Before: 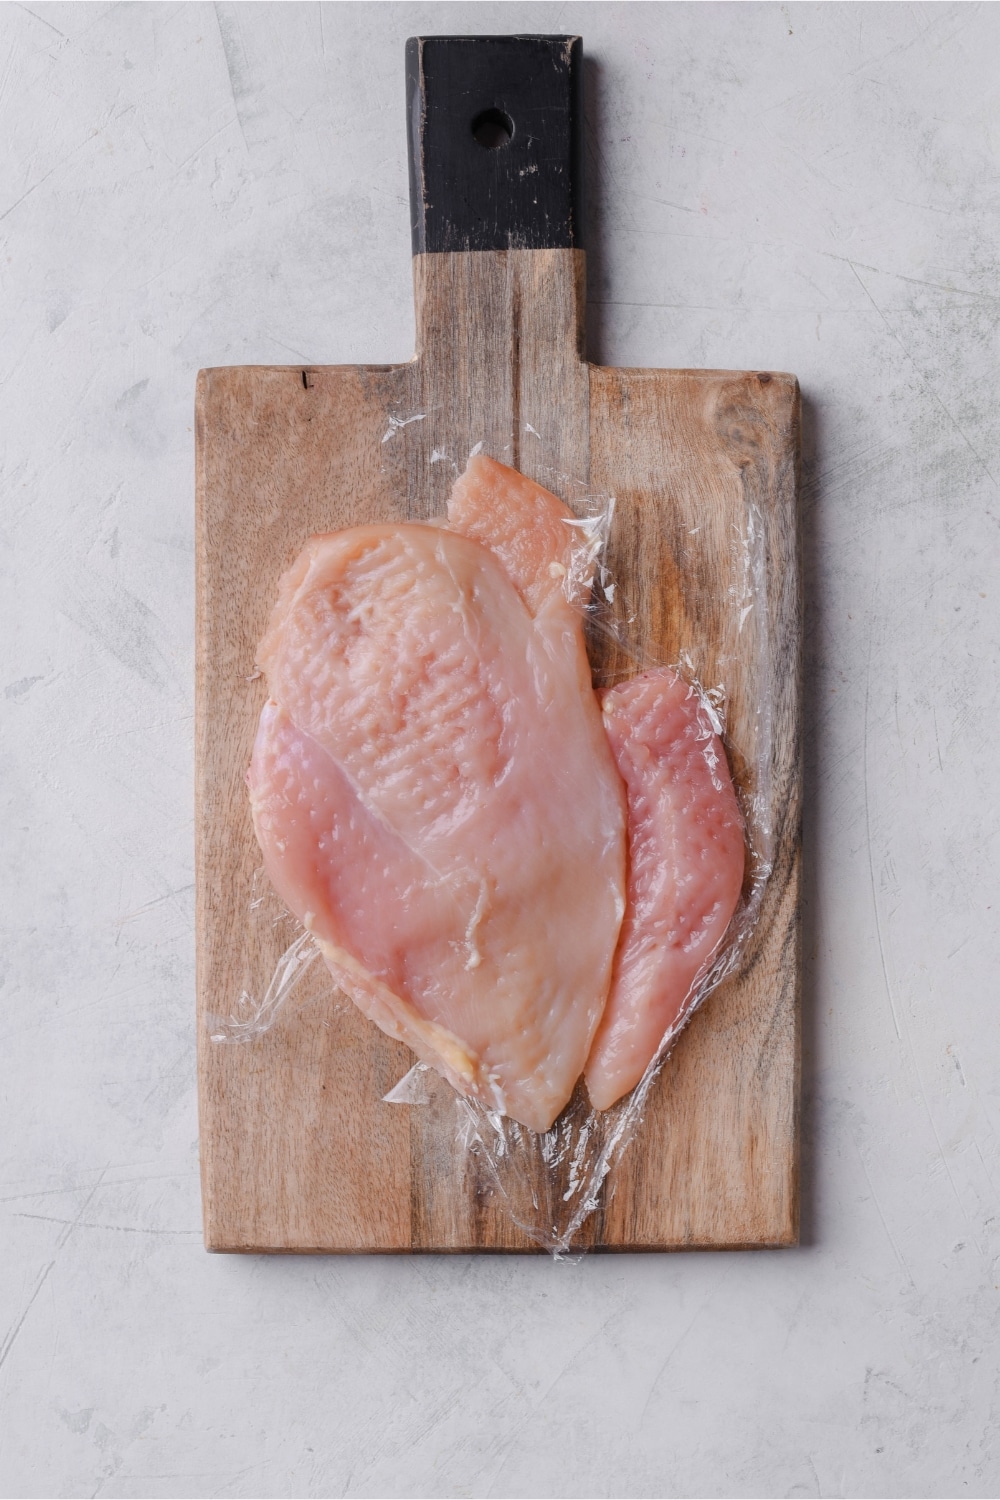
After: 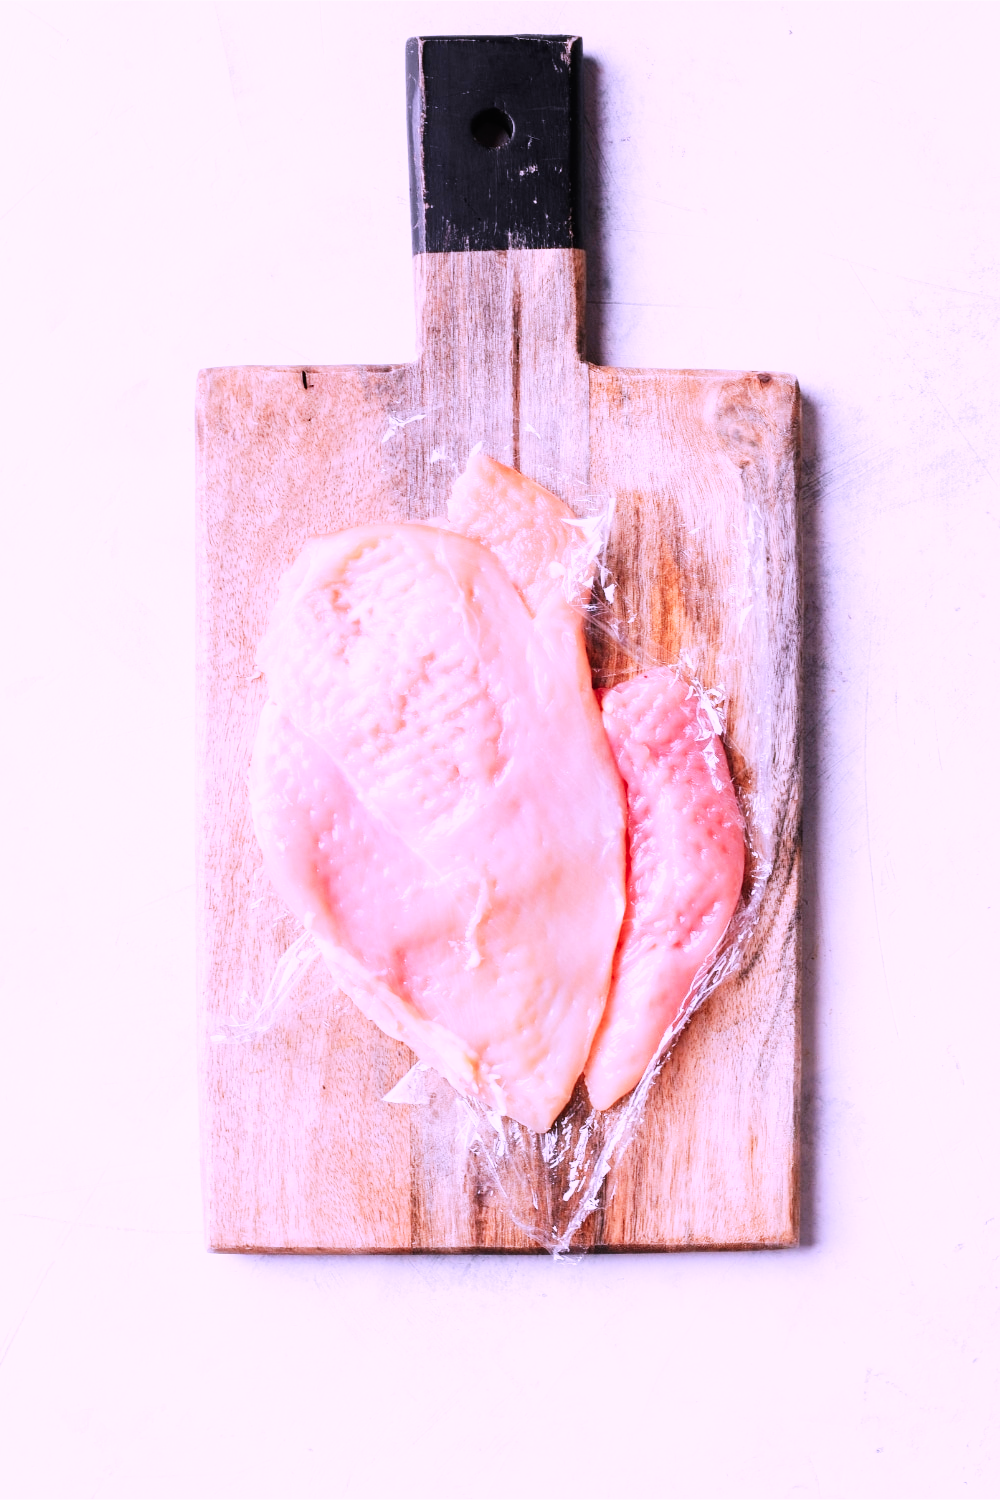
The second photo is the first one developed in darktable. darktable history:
color correction: highlights a* 15.16, highlights b* -24.96
base curve: curves: ch0 [(0, 0) (0.007, 0.004) (0.027, 0.03) (0.046, 0.07) (0.207, 0.54) (0.442, 0.872) (0.673, 0.972) (1, 1)], preserve colors none
